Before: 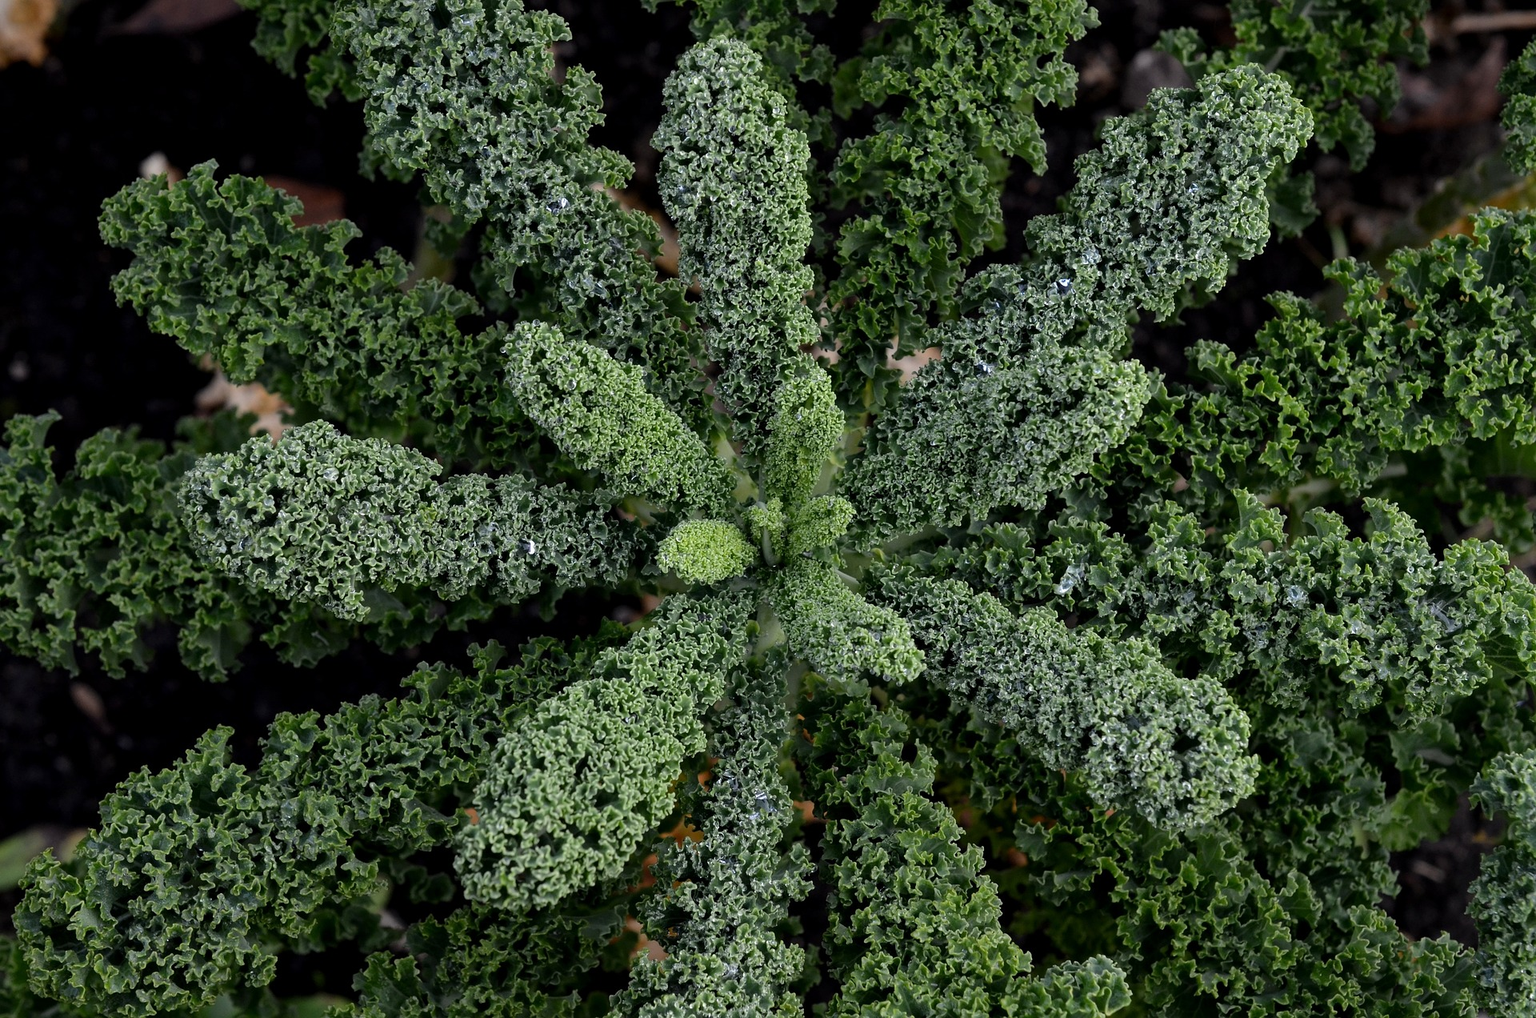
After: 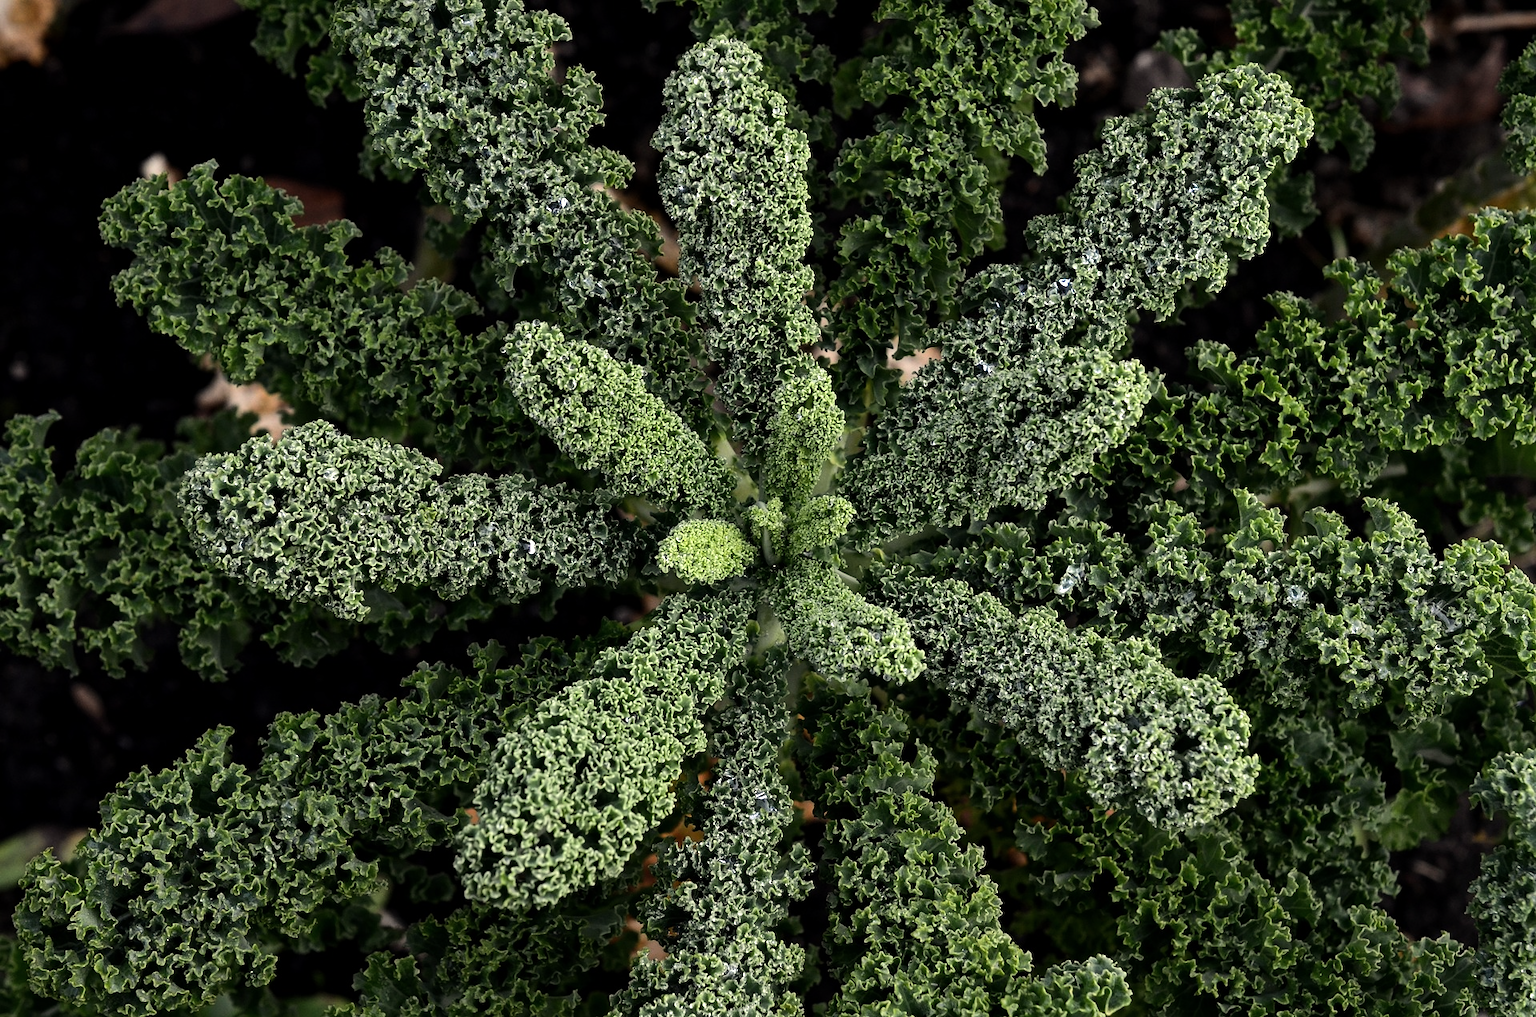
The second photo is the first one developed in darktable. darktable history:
white balance: red 1.045, blue 0.932
contrast brightness saturation: saturation -0.05
tone equalizer: -8 EV -0.75 EV, -7 EV -0.7 EV, -6 EV -0.6 EV, -5 EV -0.4 EV, -3 EV 0.4 EV, -2 EV 0.6 EV, -1 EV 0.7 EV, +0 EV 0.75 EV, edges refinement/feathering 500, mask exposure compensation -1.57 EV, preserve details no
